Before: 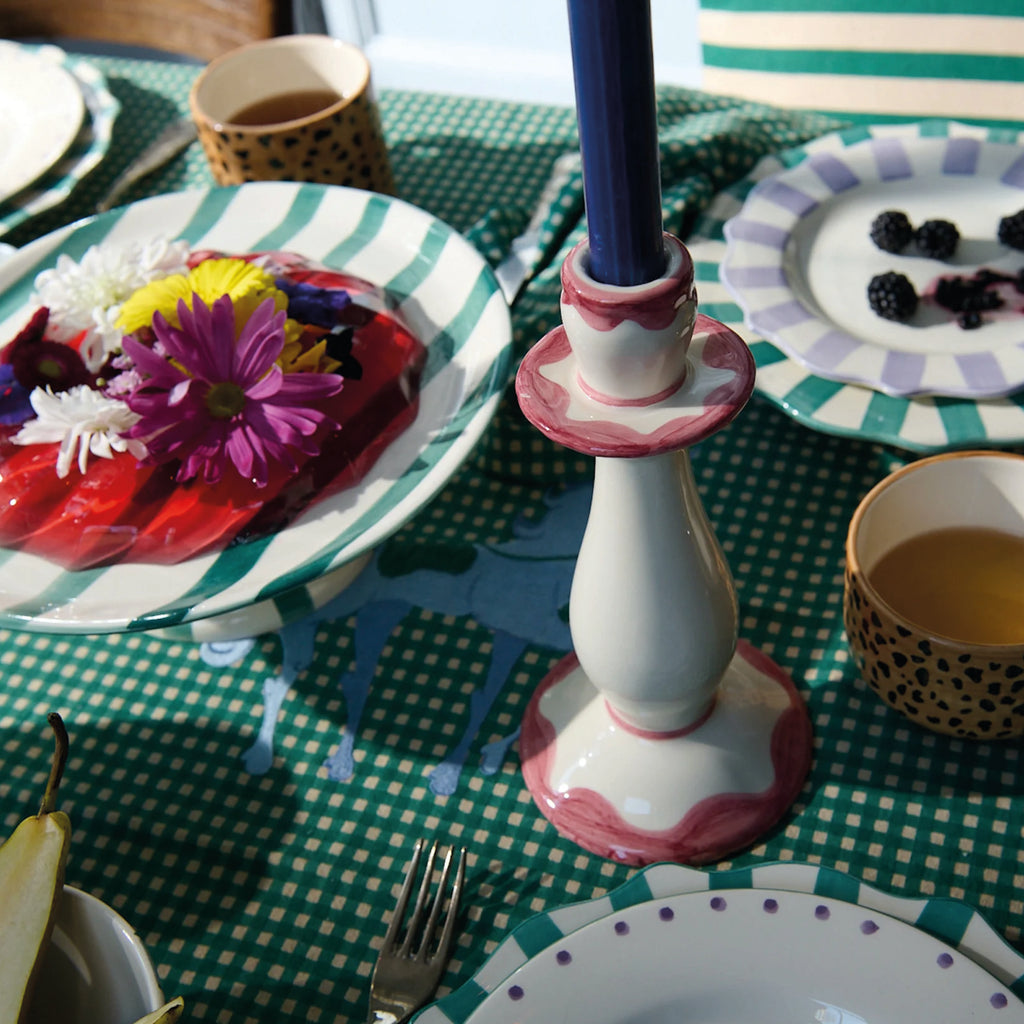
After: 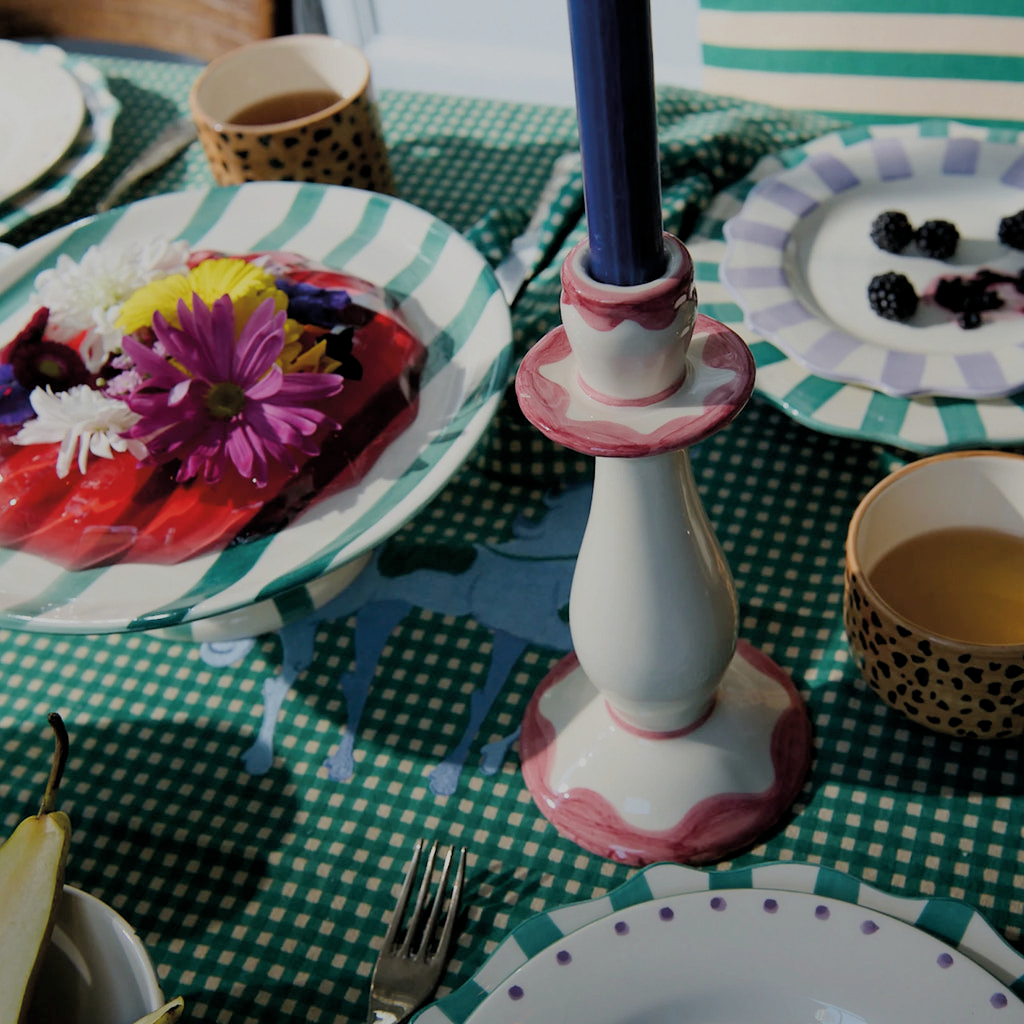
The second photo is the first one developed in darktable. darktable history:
filmic rgb: black relative exposure -8.78 EV, white relative exposure 4.98 EV, target black luminance 0%, hardness 3.78, latitude 65.58%, contrast 0.825, shadows ↔ highlights balance 19.77%
